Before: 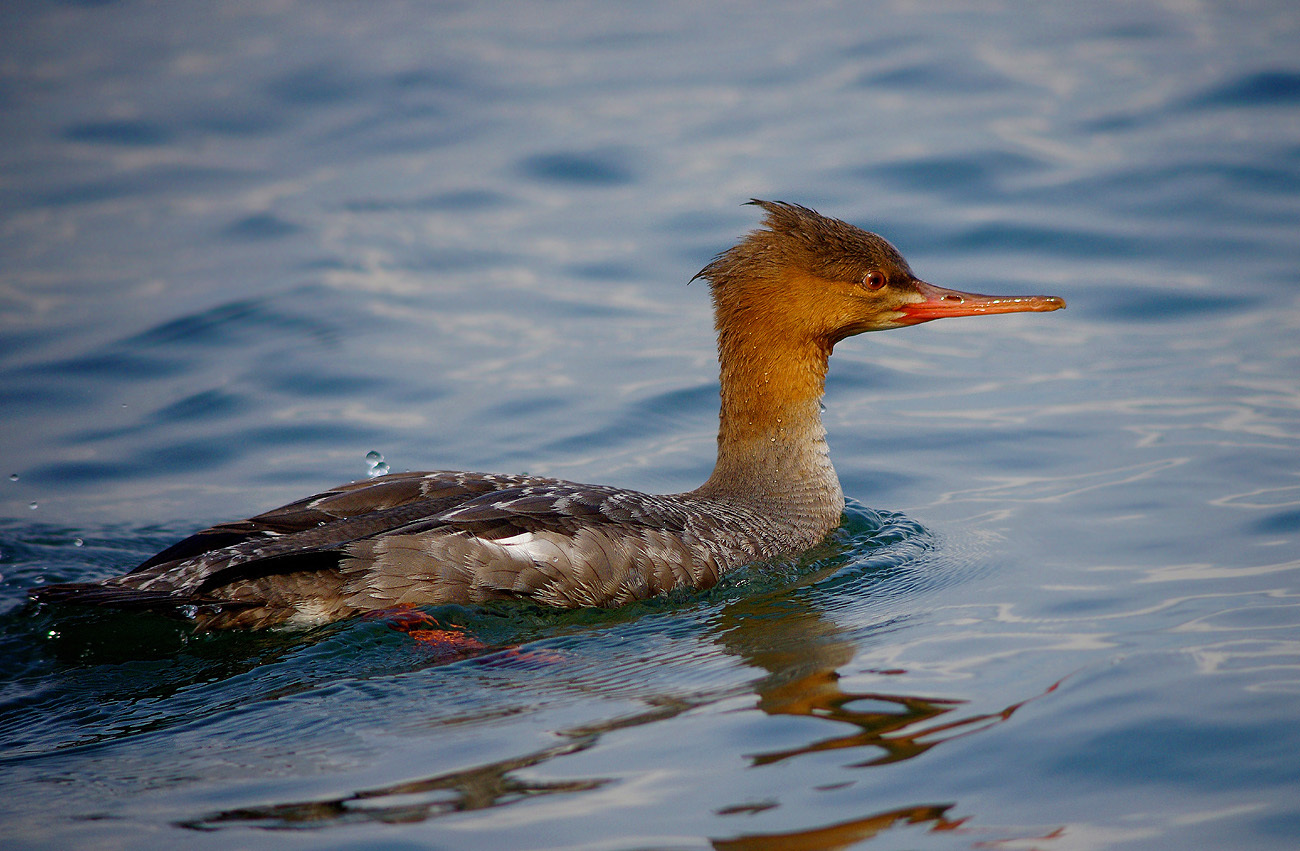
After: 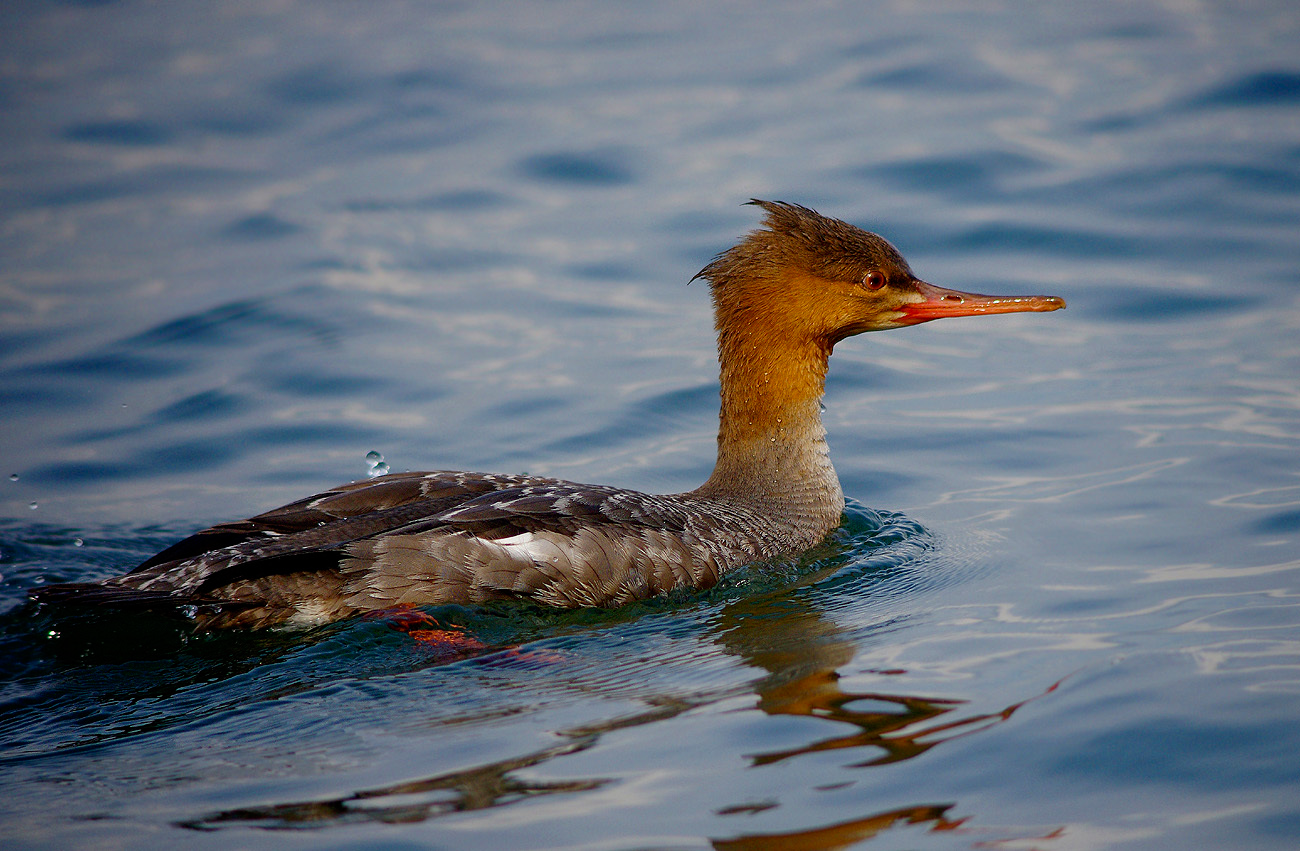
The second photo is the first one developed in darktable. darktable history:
tone curve: curves: ch0 [(0, 0) (0.059, 0.027) (0.162, 0.125) (0.304, 0.279) (0.547, 0.532) (0.828, 0.815) (1, 0.983)]; ch1 [(0, 0) (0.23, 0.166) (0.34, 0.298) (0.371, 0.334) (0.435, 0.413) (0.477, 0.469) (0.499, 0.498) (0.529, 0.544) (0.559, 0.587) (0.743, 0.798) (1, 1)]; ch2 [(0, 0) (0.431, 0.414) (0.498, 0.503) (0.524, 0.531) (0.568, 0.567) (0.6, 0.597) (0.643, 0.631) (0.74, 0.721) (1, 1)], preserve colors none
